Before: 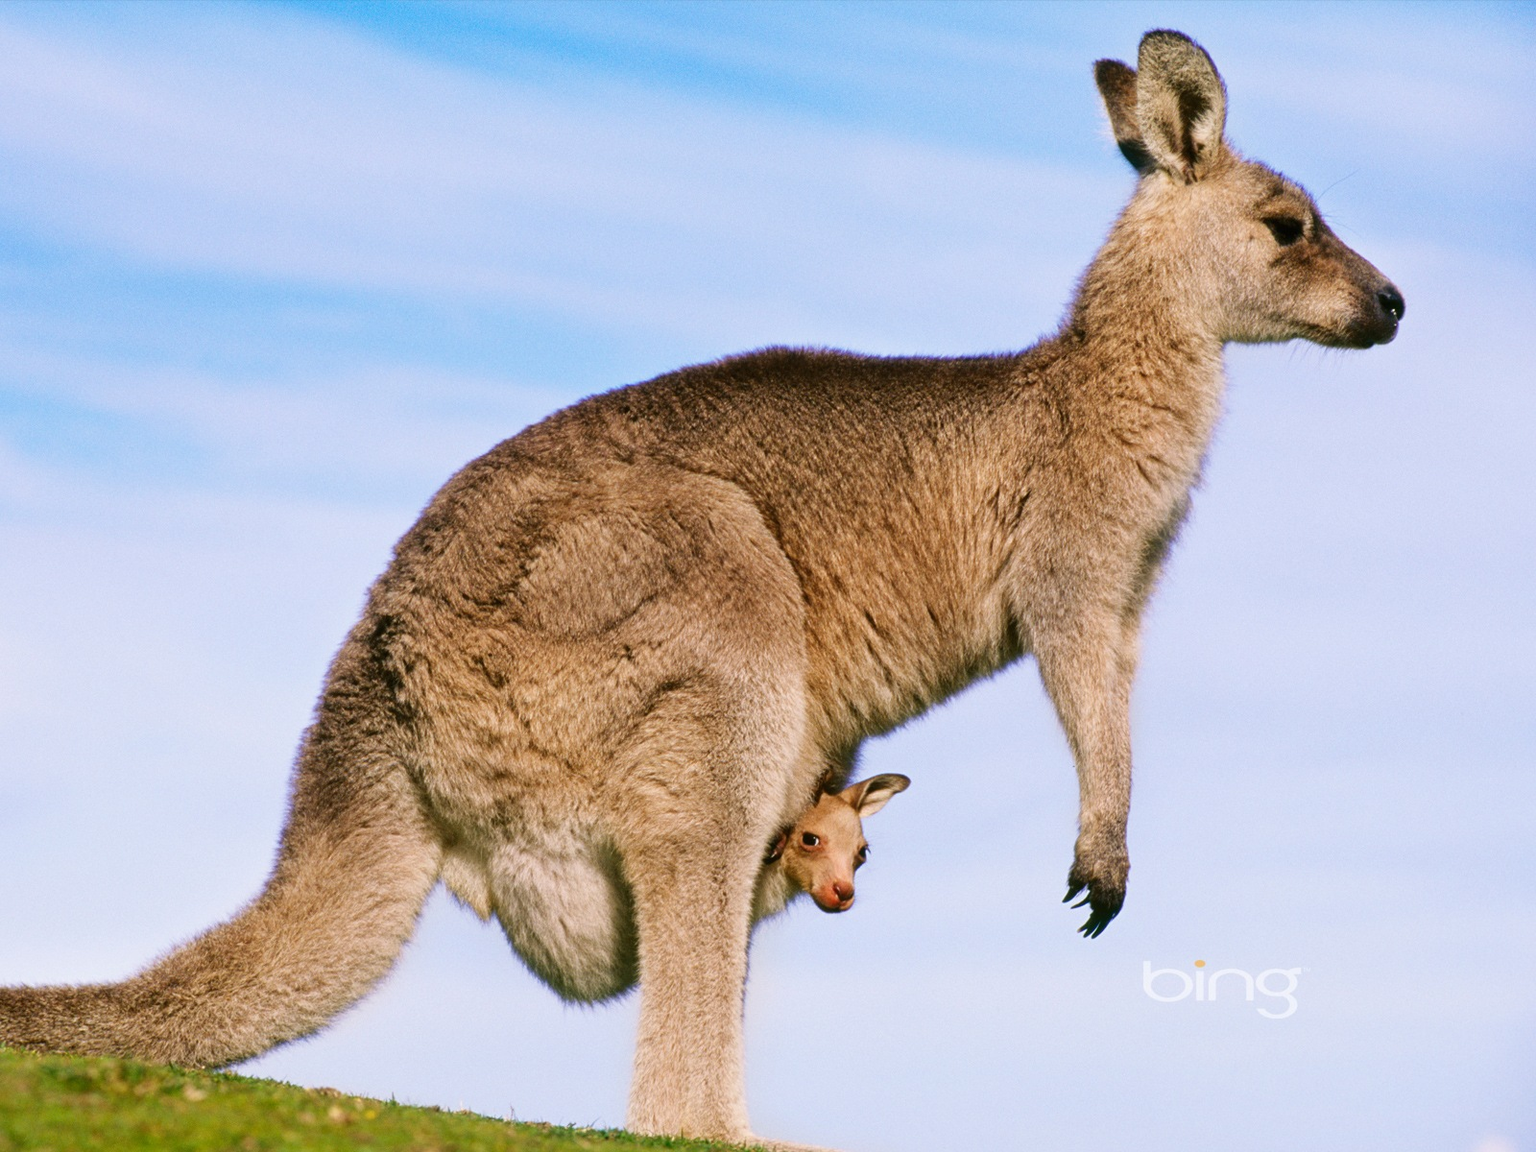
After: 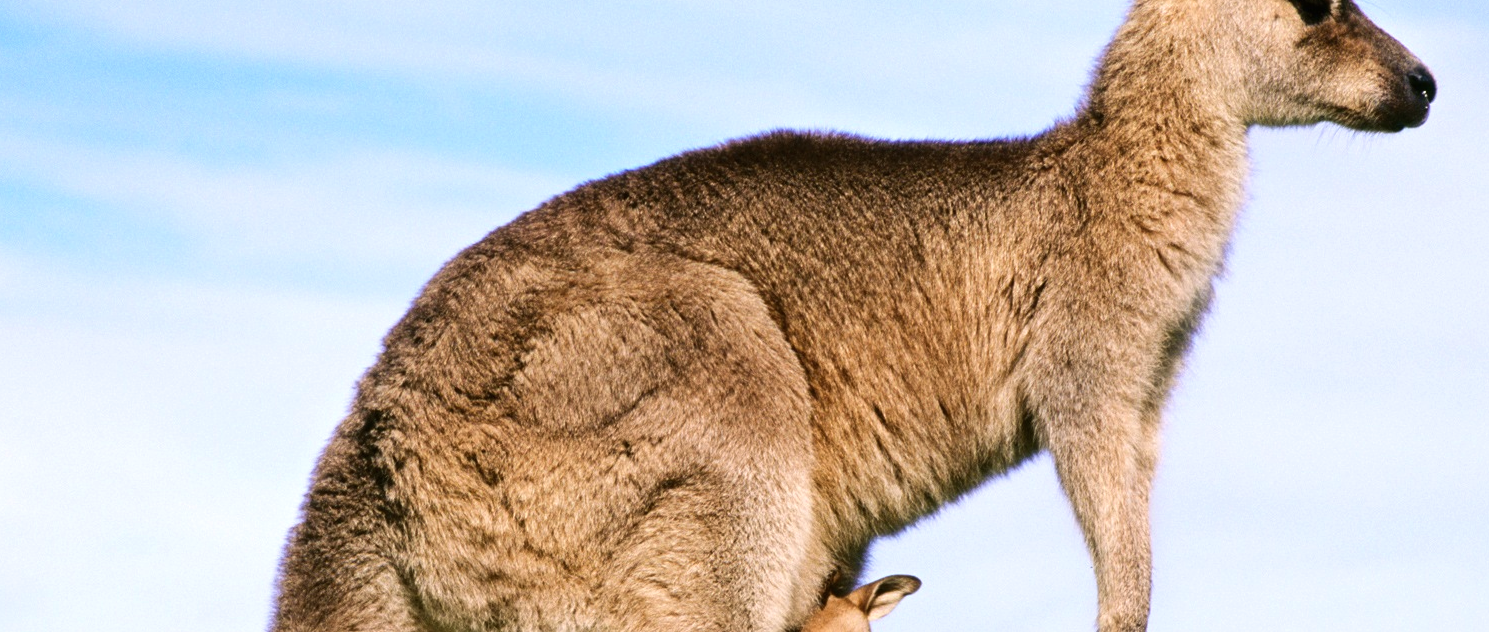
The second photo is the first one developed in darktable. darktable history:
crop: left 1.75%, top 19.328%, right 5.171%, bottom 27.993%
color calibration: illuminant same as pipeline (D50), adaptation none (bypass), x 0.333, y 0.333, temperature 5014.43 K
tone equalizer: -8 EV -0.44 EV, -7 EV -0.421 EV, -6 EV -0.369 EV, -5 EV -0.217 EV, -3 EV 0.22 EV, -2 EV 0.35 EV, -1 EV 0.375 EV, +0 EV 0.431 EV, edges refinement/feathering 500, mask exposure compensation -1.57 EV, preserve details no
